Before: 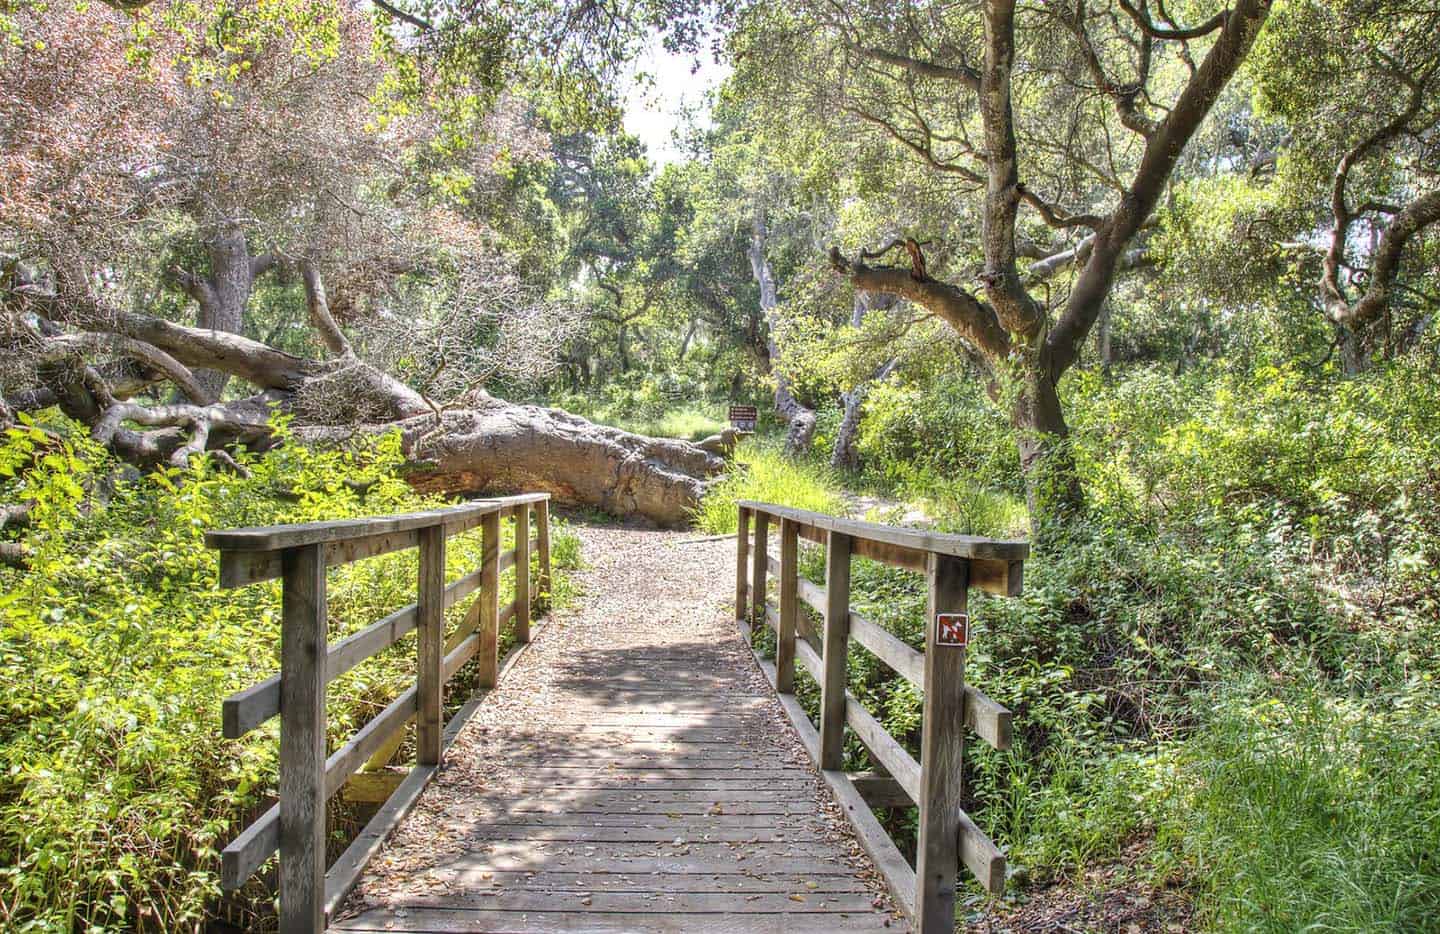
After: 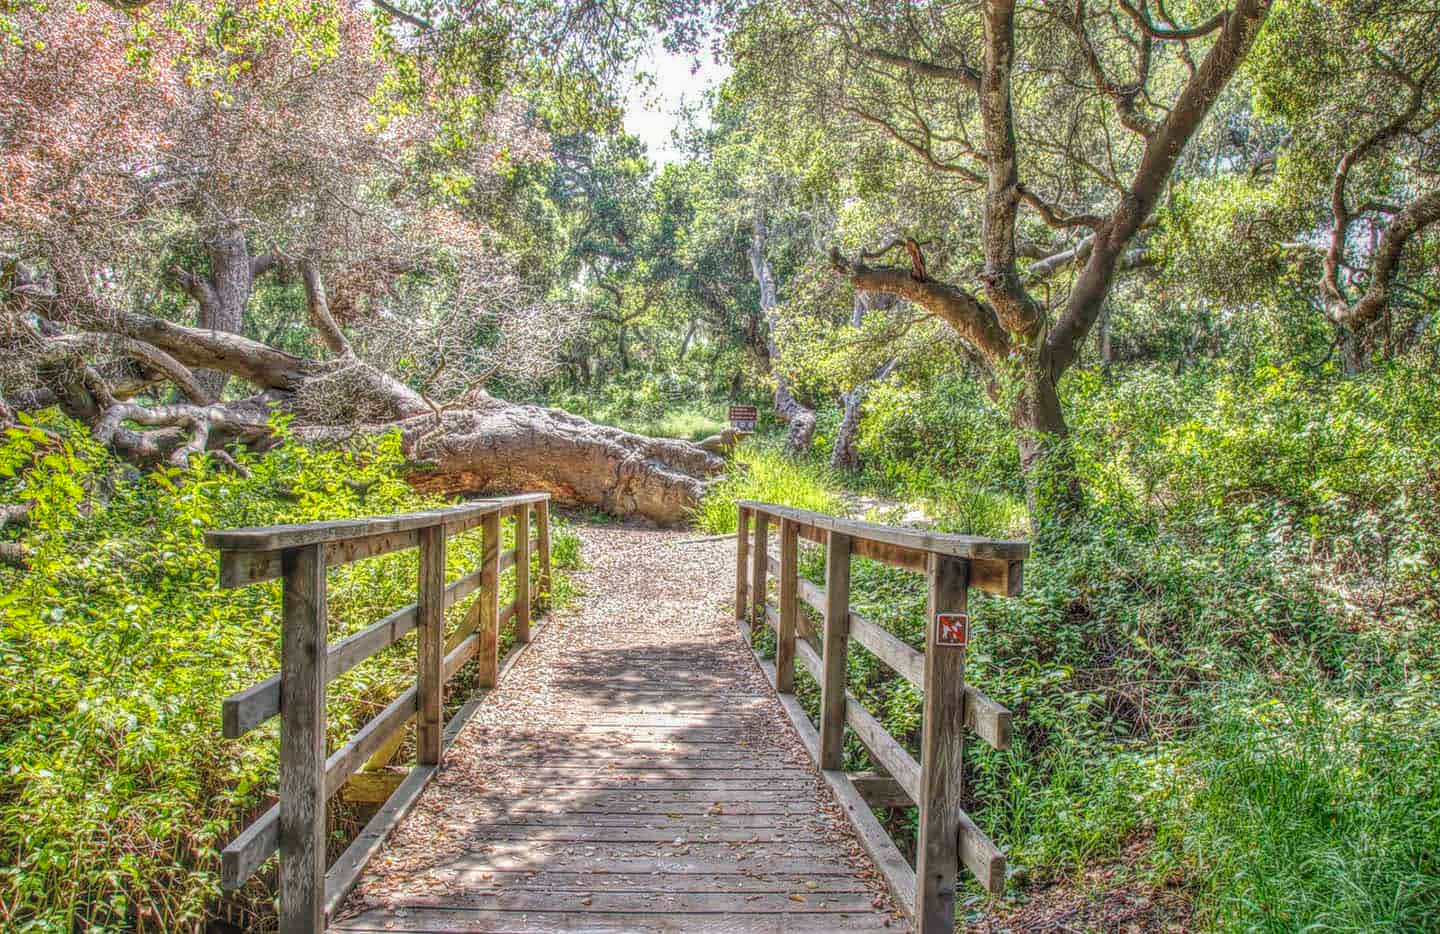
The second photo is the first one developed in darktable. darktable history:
local contrast: highlights 20%, shadows 30%, detail 200%, midtone range 0.2
